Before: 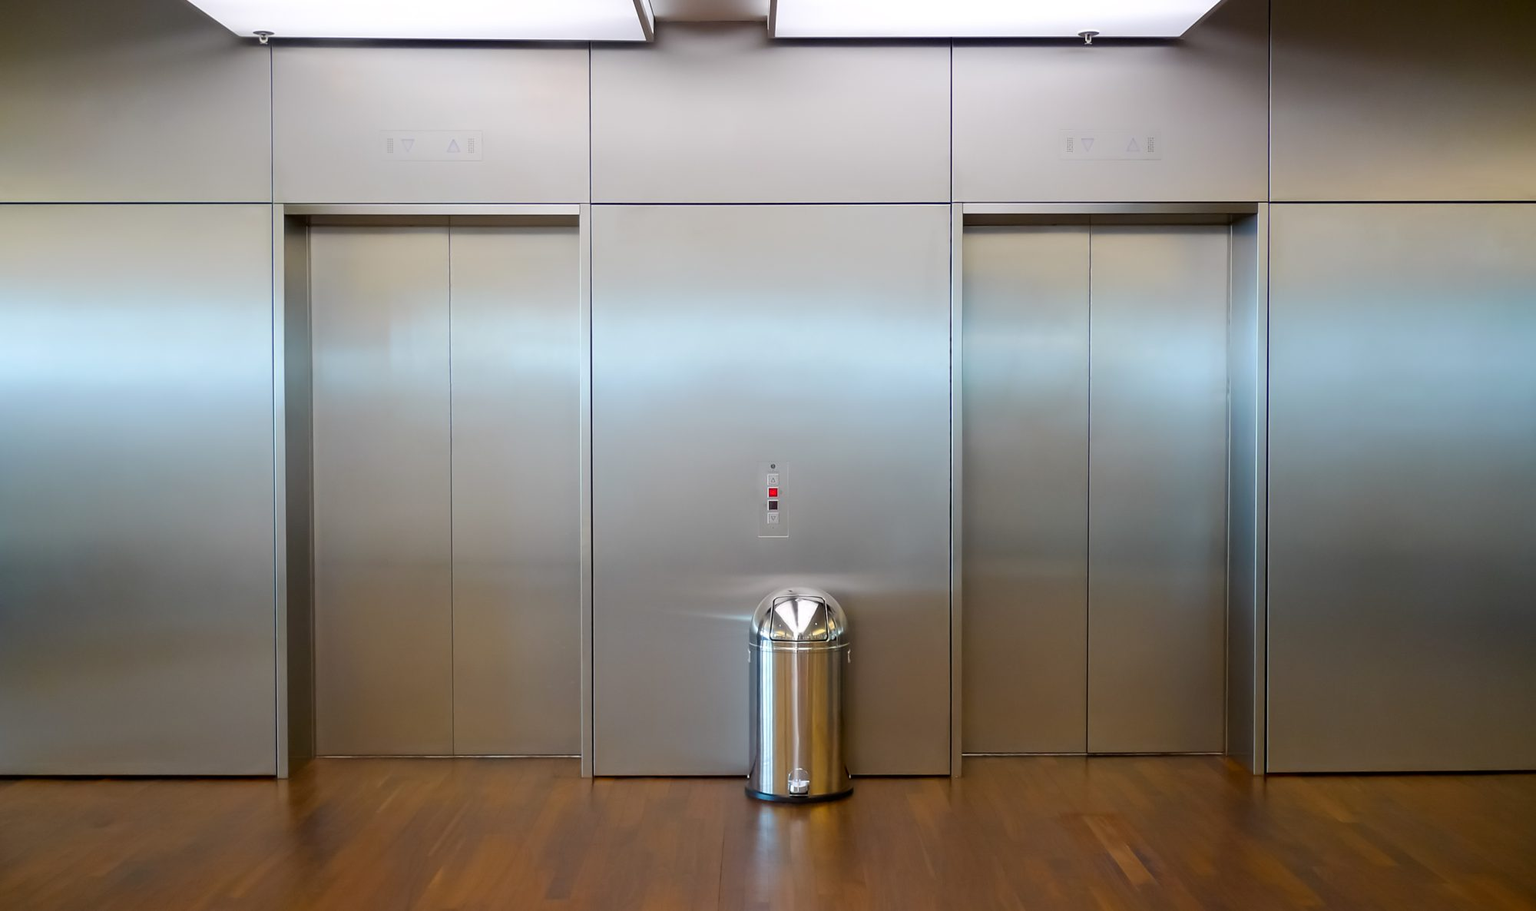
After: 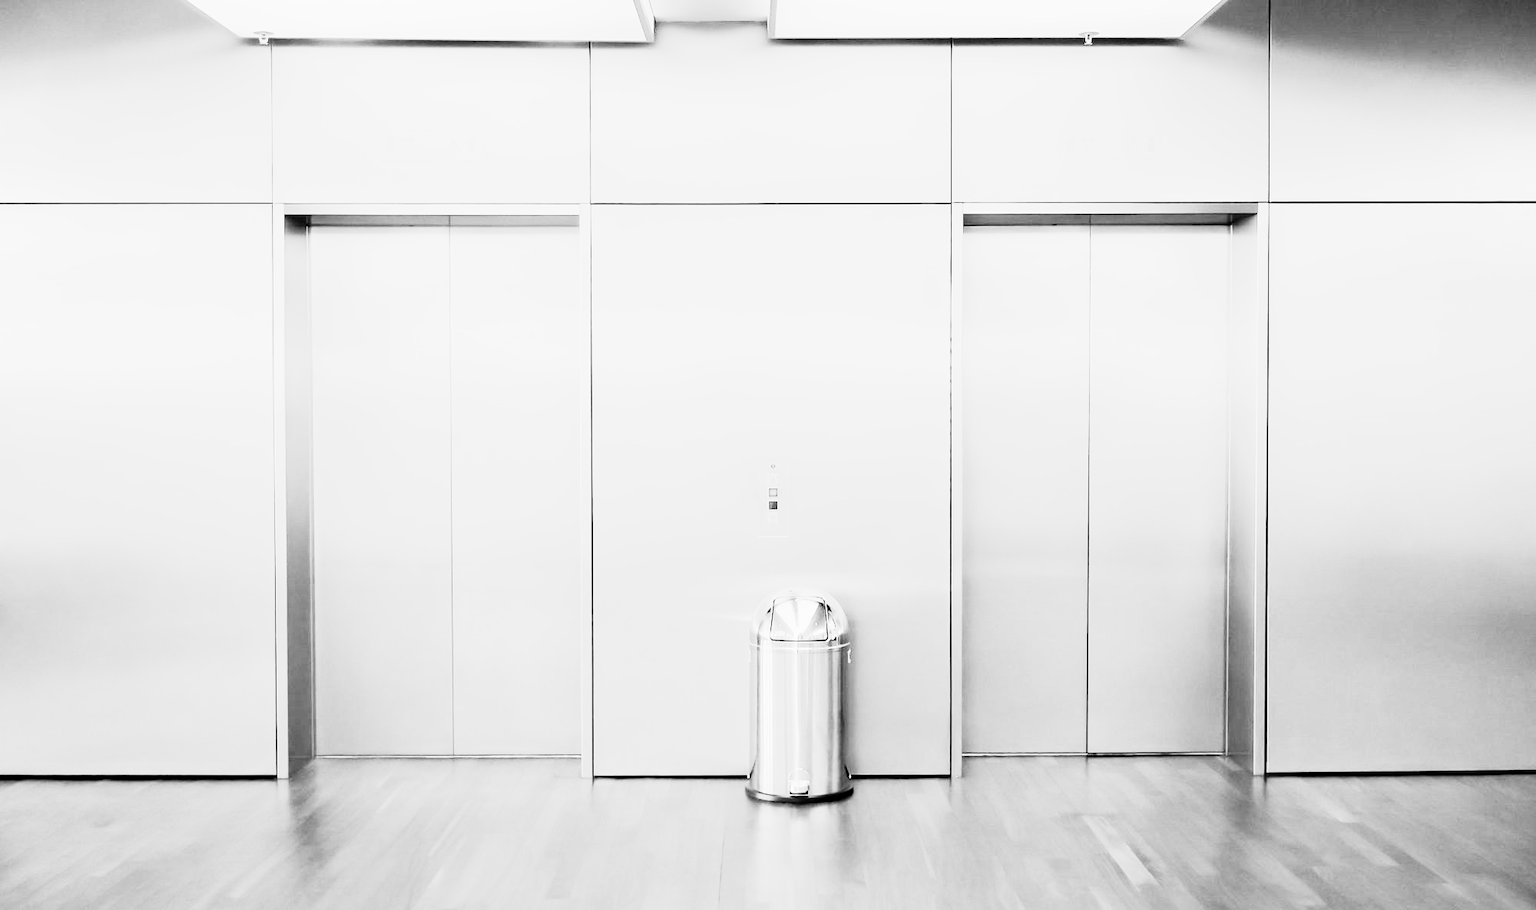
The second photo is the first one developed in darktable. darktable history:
local contrast: highlights 100%, shadows 100%, detail 120%, midtone range 0.2
monochrome: a -74.22, b 78.2
rgb curve: curves: ch0 [(0, 0) (0.21, 0.15) (0.24, 0.21) (0.5, 0.75) (0.75, 0.96) (0.89, 0.99) (1, 1)]; ch1 [(0, 0.02) (0.21, 0.13) (0.25, 0.2) (0.5, 0.67) (0.75, 0.9) (0.89, 0.97) (1, 1)]; ch2 [(0, 0.02) (0.21, 0.13) (0.25, 0.2) (0.5, 0.67) (0.75, 0.9) (0.89, 0.97) (1, 1)], compensate middle gray true
exposure: exposure 2.04 EV, compensate highlight preservation false
